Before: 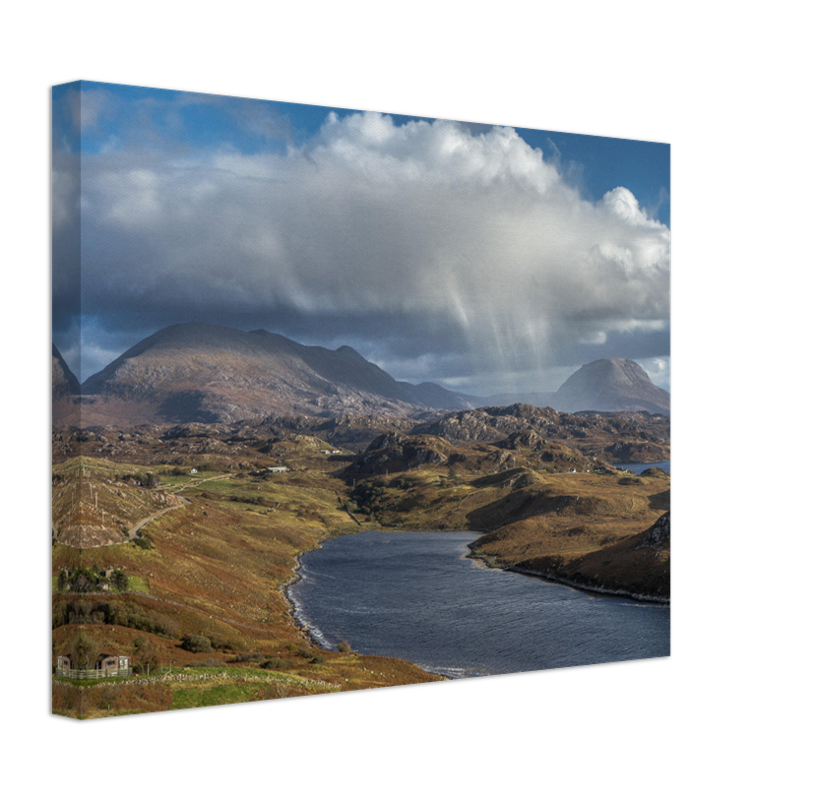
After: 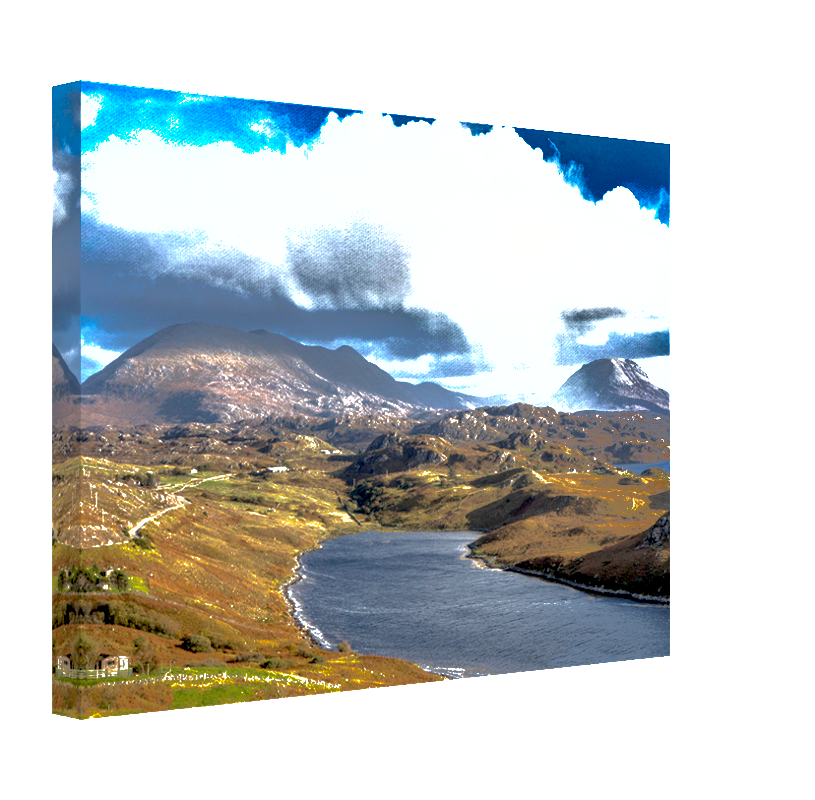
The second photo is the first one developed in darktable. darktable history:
tone equalizer: -8 EV 0.001 EV, -7 EV -0.002 EV, -6 EV 0.004 EV, -5 EV -0.069 EV, -4 EV -0.096 EV, -3 EV -0.183 EV, -2 EV 0.254 EV, -1 EV 0.727 EV, +0 EV 0.508 EV, edges refinement/feathering 500, mask exposure compensation -1.57 EV, preserve details no
shadows and highlights: shadows 38.31, highlights -74.04
exposure: black level correction 0.009, exposure 1.419 EV, compensate highlight preservation false
